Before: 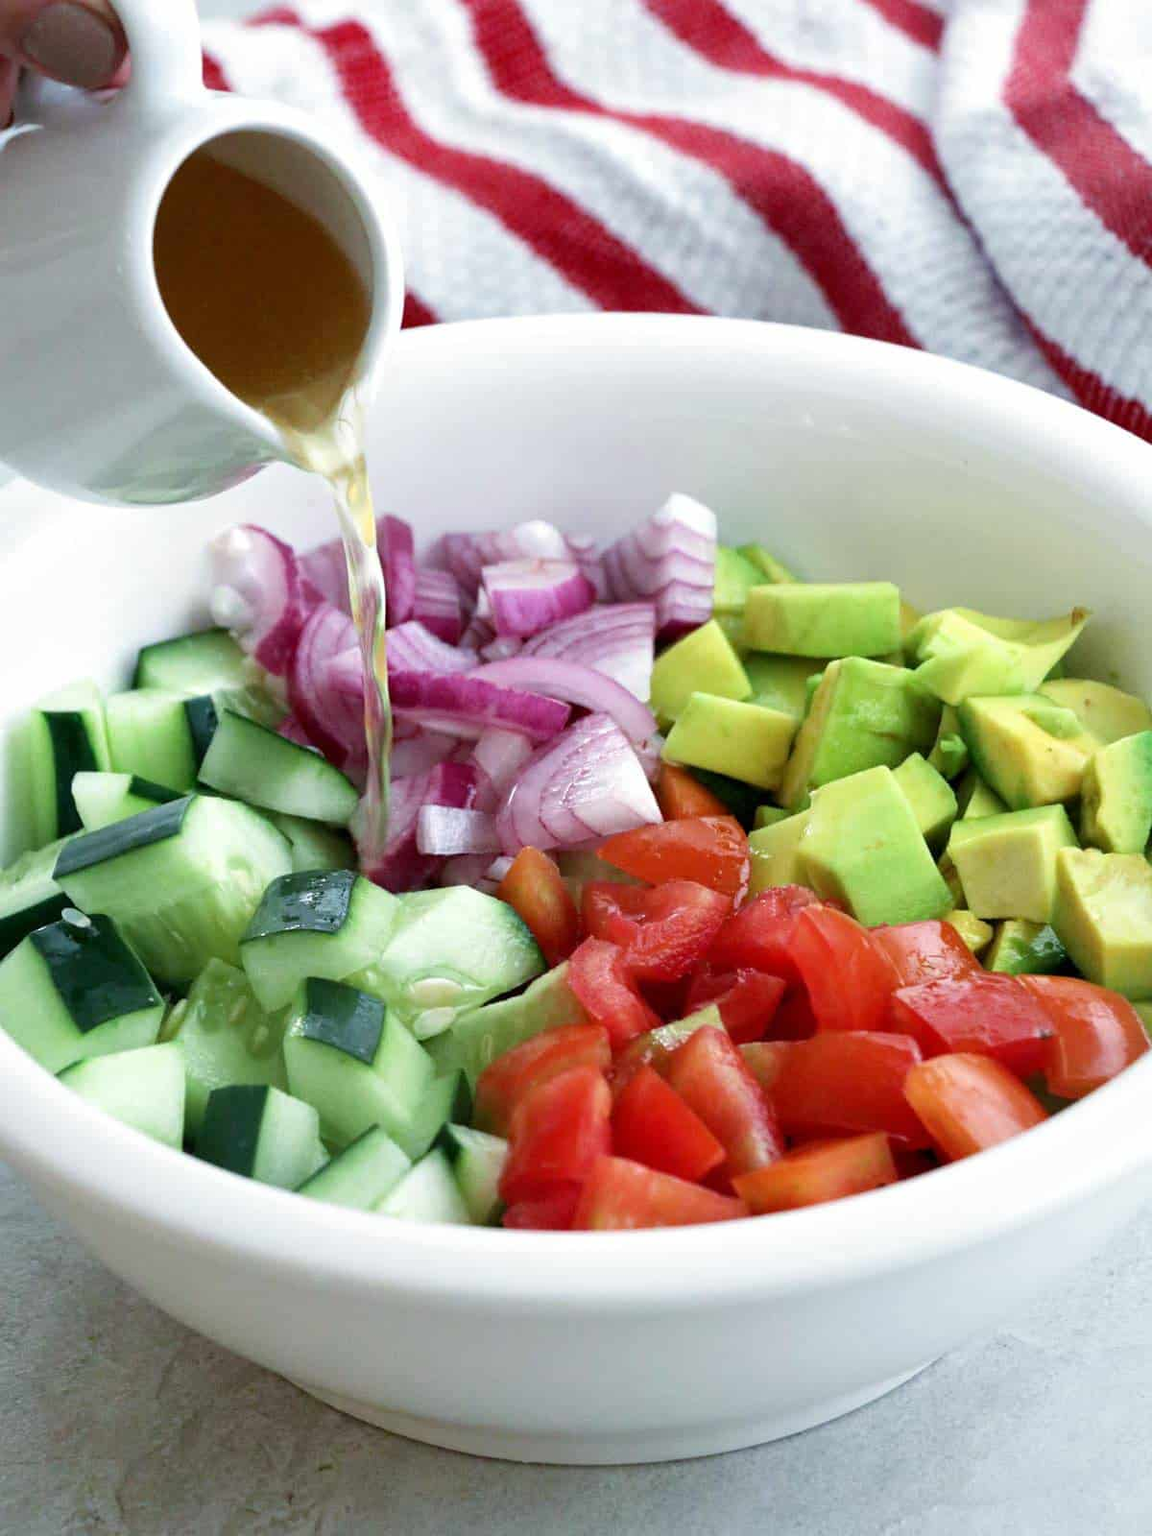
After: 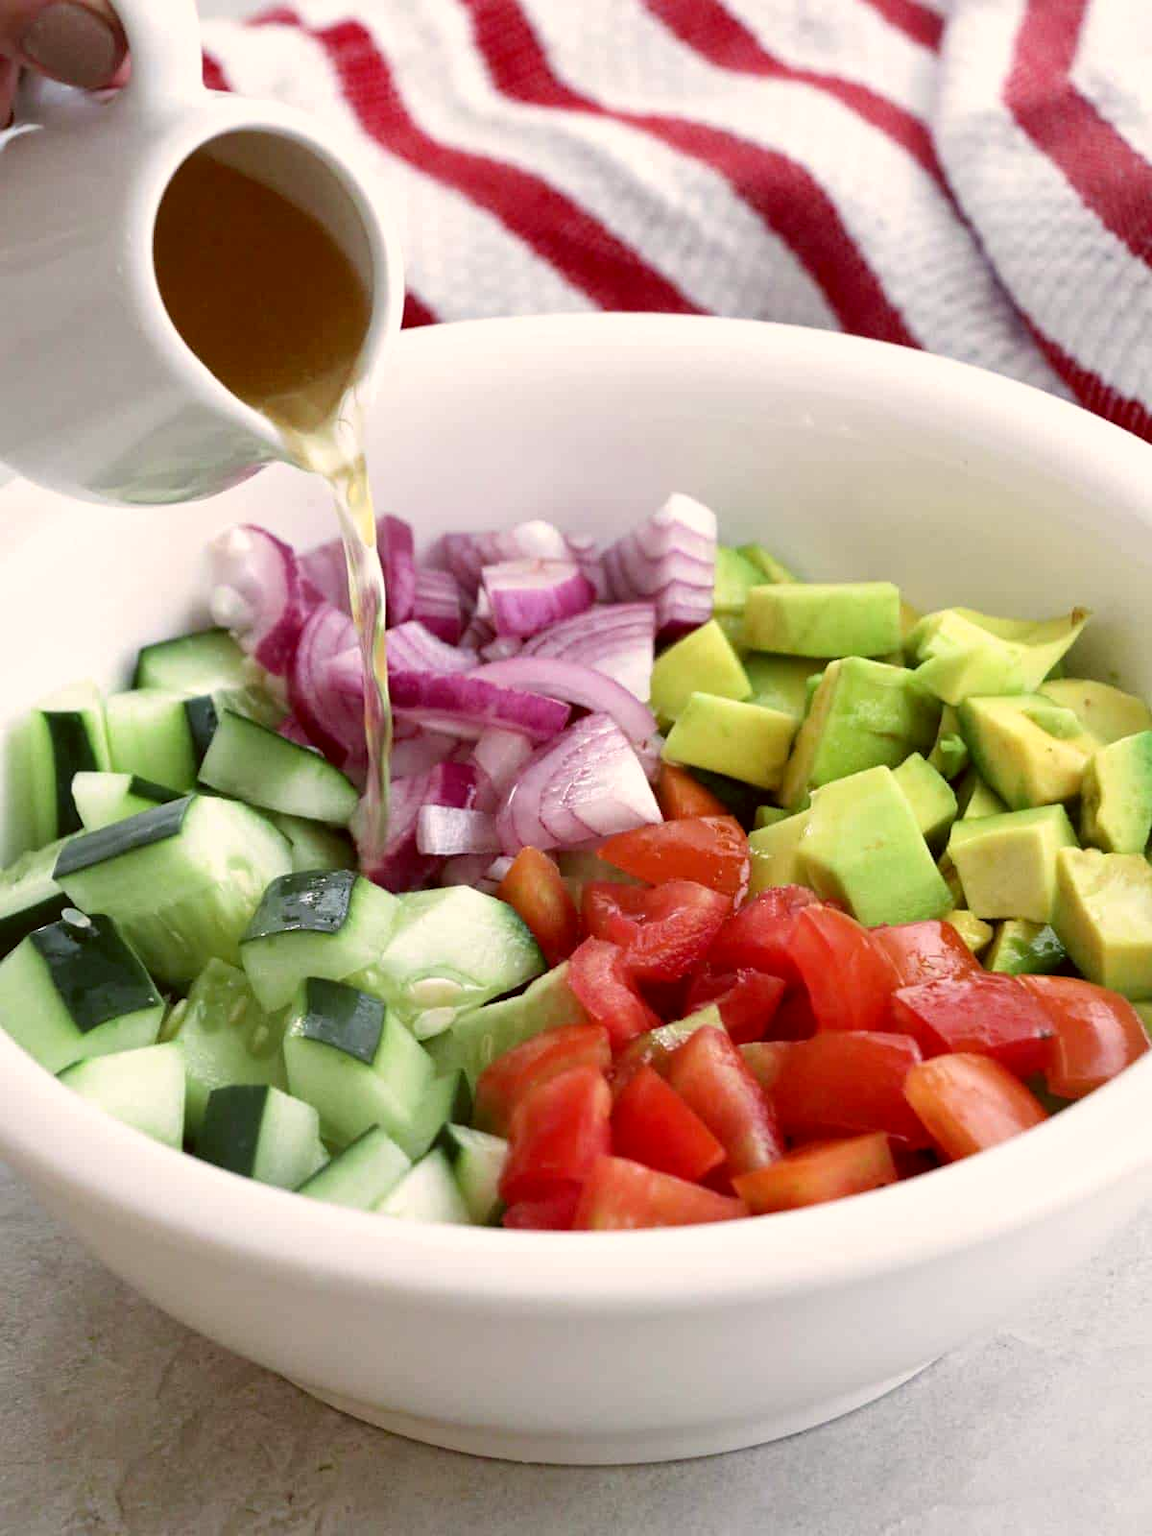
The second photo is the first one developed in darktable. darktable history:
base curve: preserve colors none
color correction: highlights a* 6.17, highlights b* 7.49, shadows a* 5.92, shadows b* 7.27, saturation 0.927
